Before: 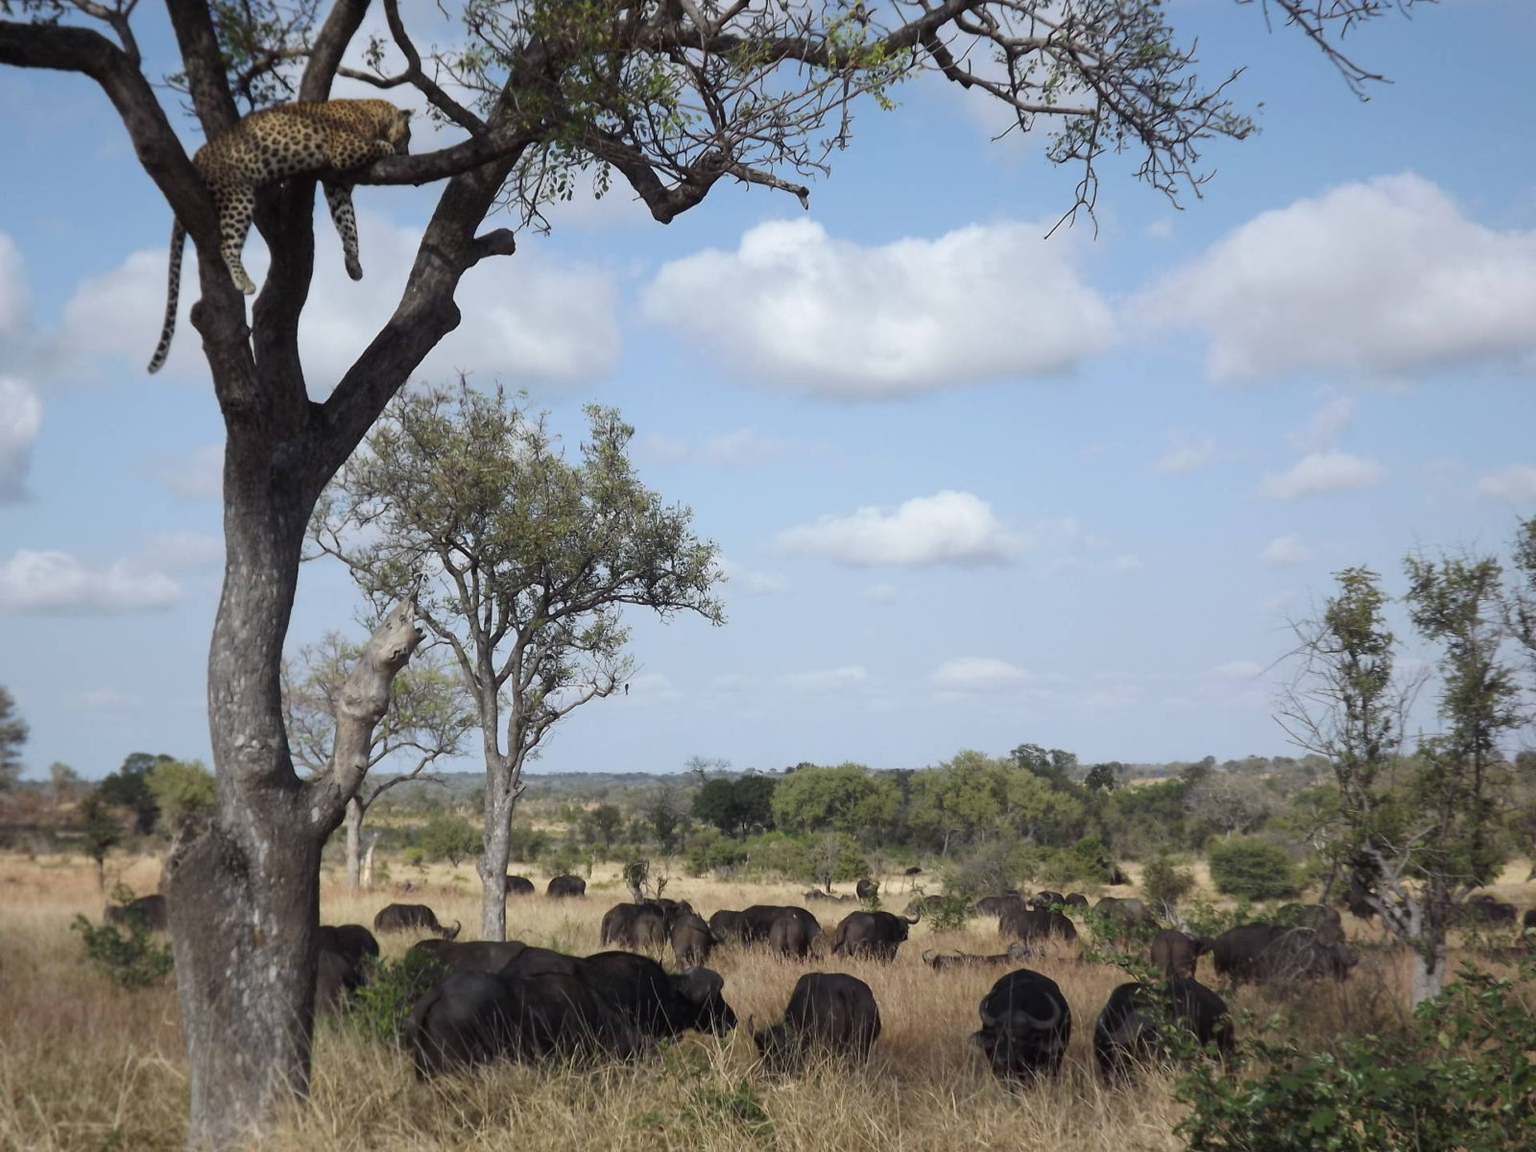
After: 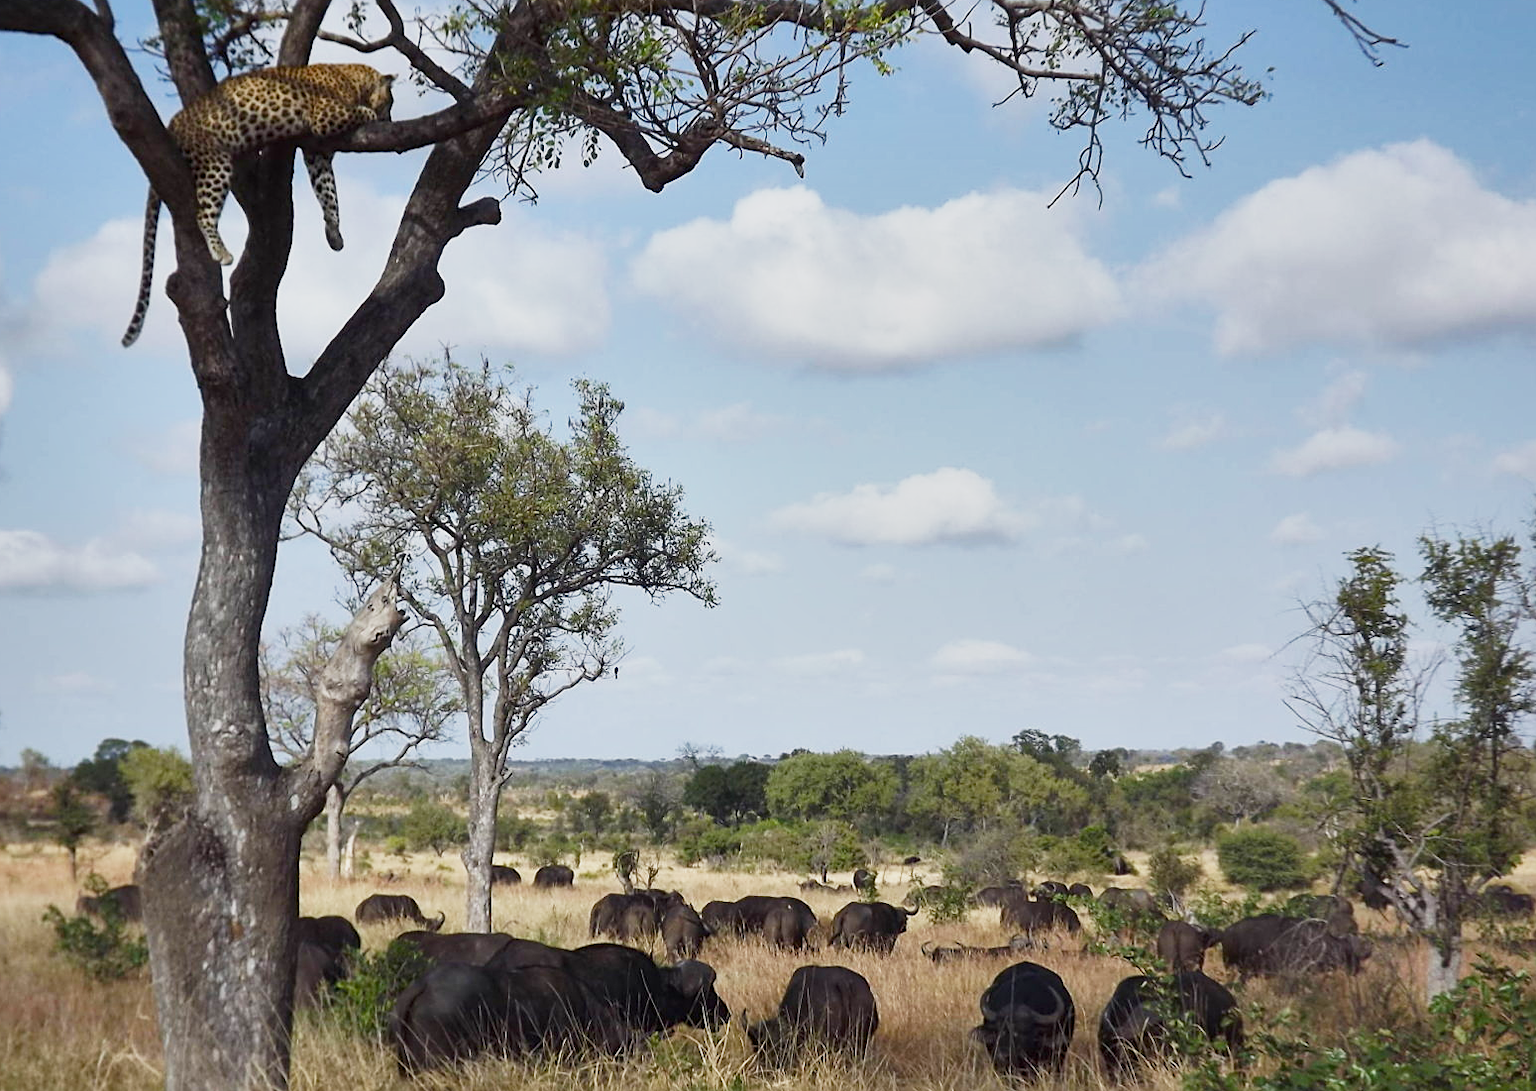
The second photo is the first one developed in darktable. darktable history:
base curve: curves: ch0 [(0, 0) (0.088, 0.125) (0.176, 0.251) (0.354, 0.501) (0.613, 0.749) (1, 0.877)], preserve colors none
crop: left 1.964%, top 3.251%, right 1.122%, bottom 4.933%
contrast brightness saturation: contrast 0.03, brightness -0.04
sharpen: on, module defaults
color balance rgb: perceptual saturation grading › global saturation 20%, perceptual saturation grading › highlights -25%, perceptual saturation grading › shadows 25%
shadows and highlights: low approximation 0.01, soften with gaussian
